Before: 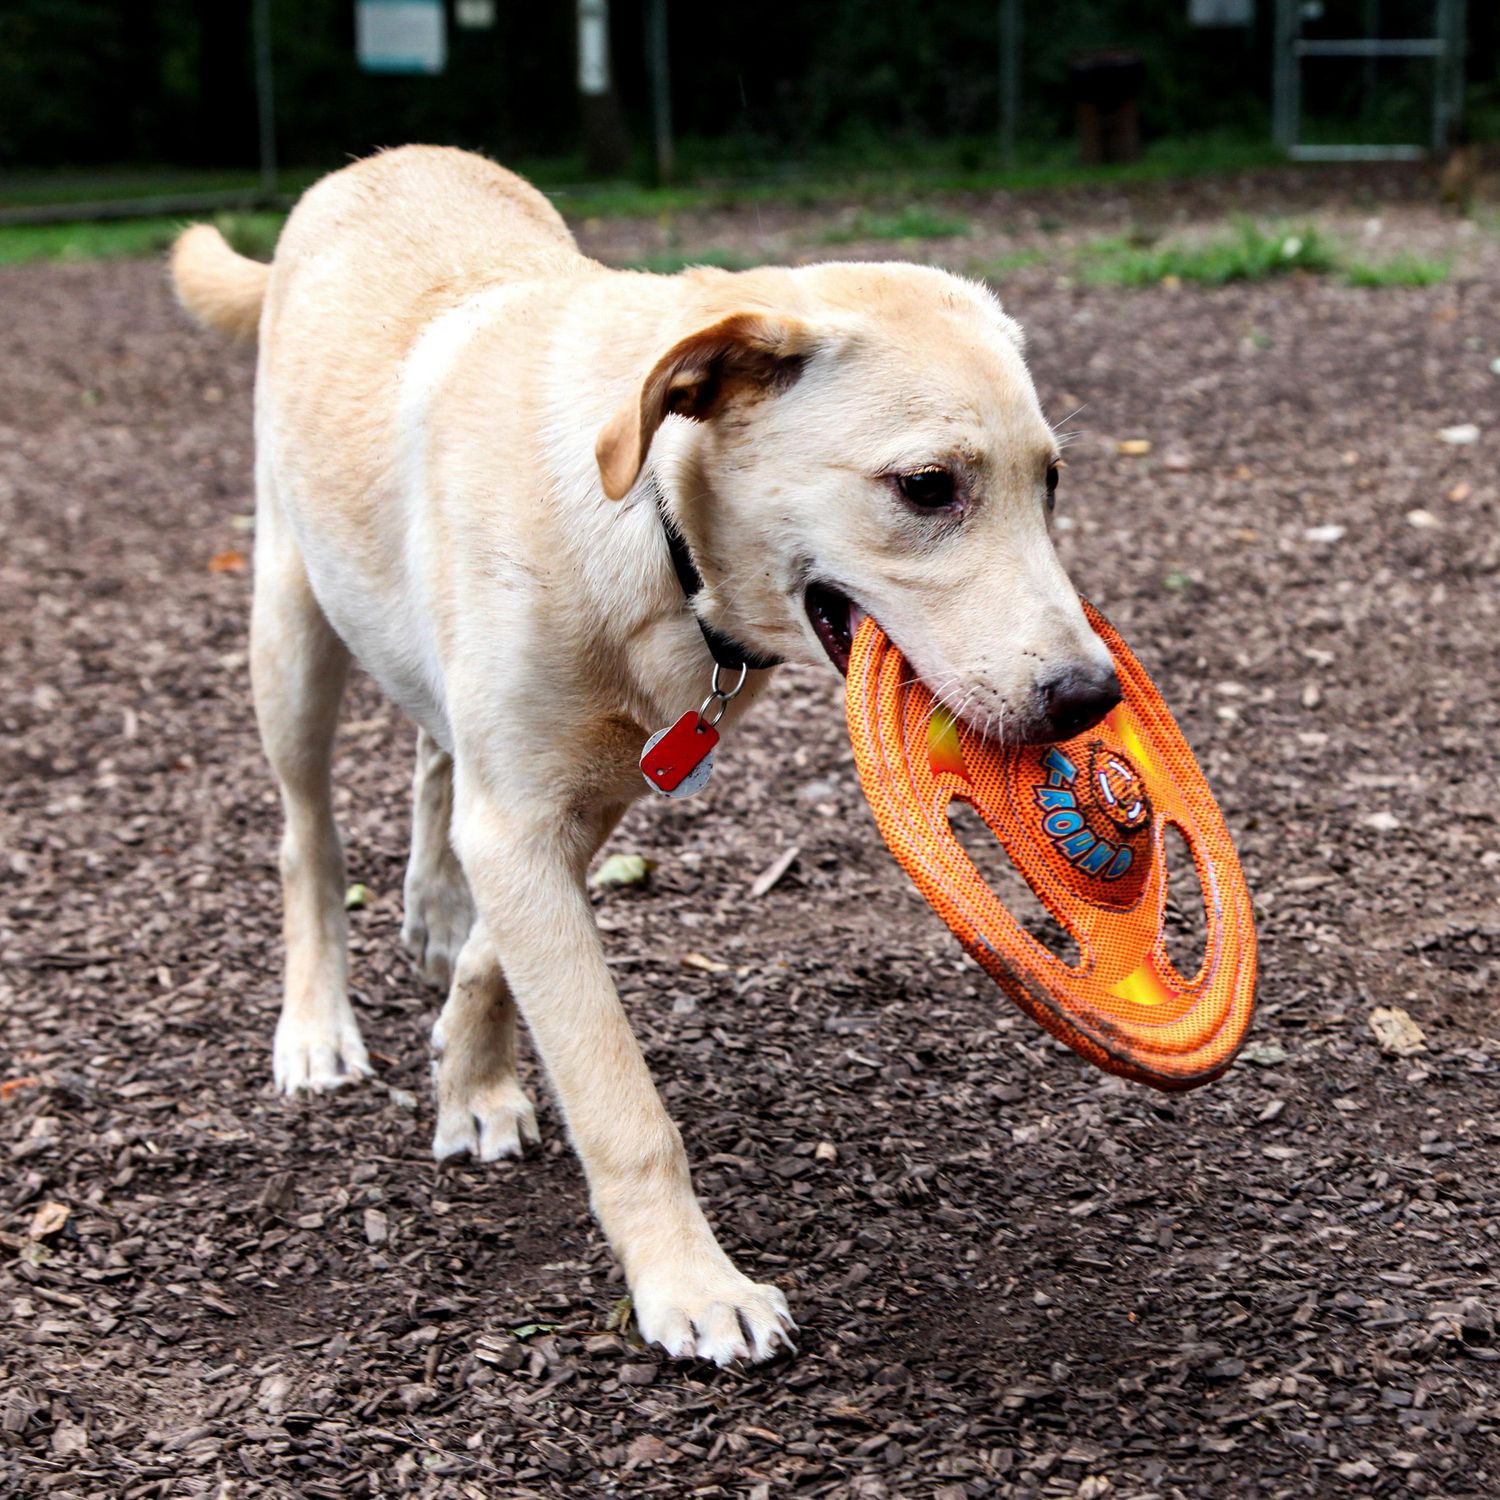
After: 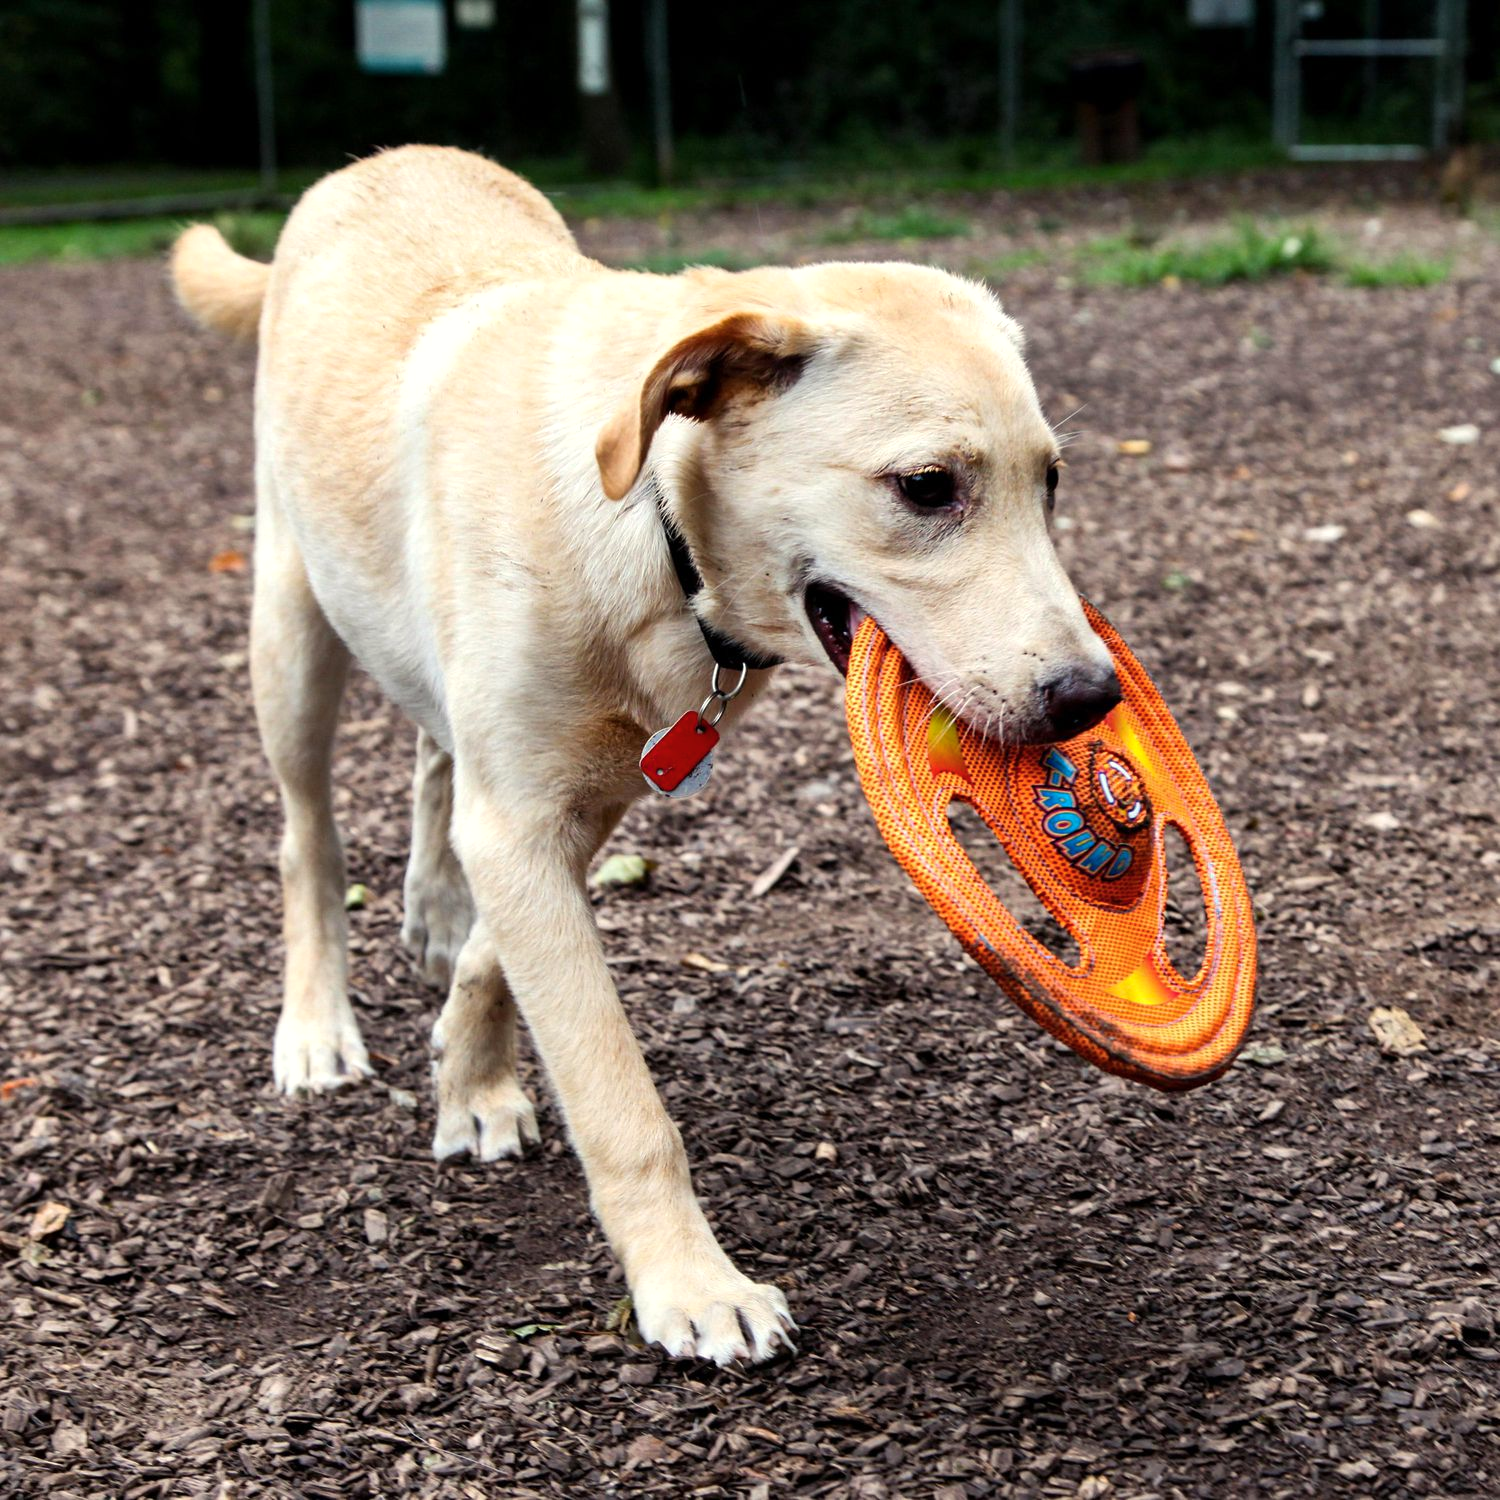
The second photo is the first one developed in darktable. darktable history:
color balance rgb: highlights gain › luminance 6.757%, highlights gain › chroma 2%, highlights gain › hue 92.37°, perceptual saturation grading › global saturation 0.892%, global vibrance 9.433%
